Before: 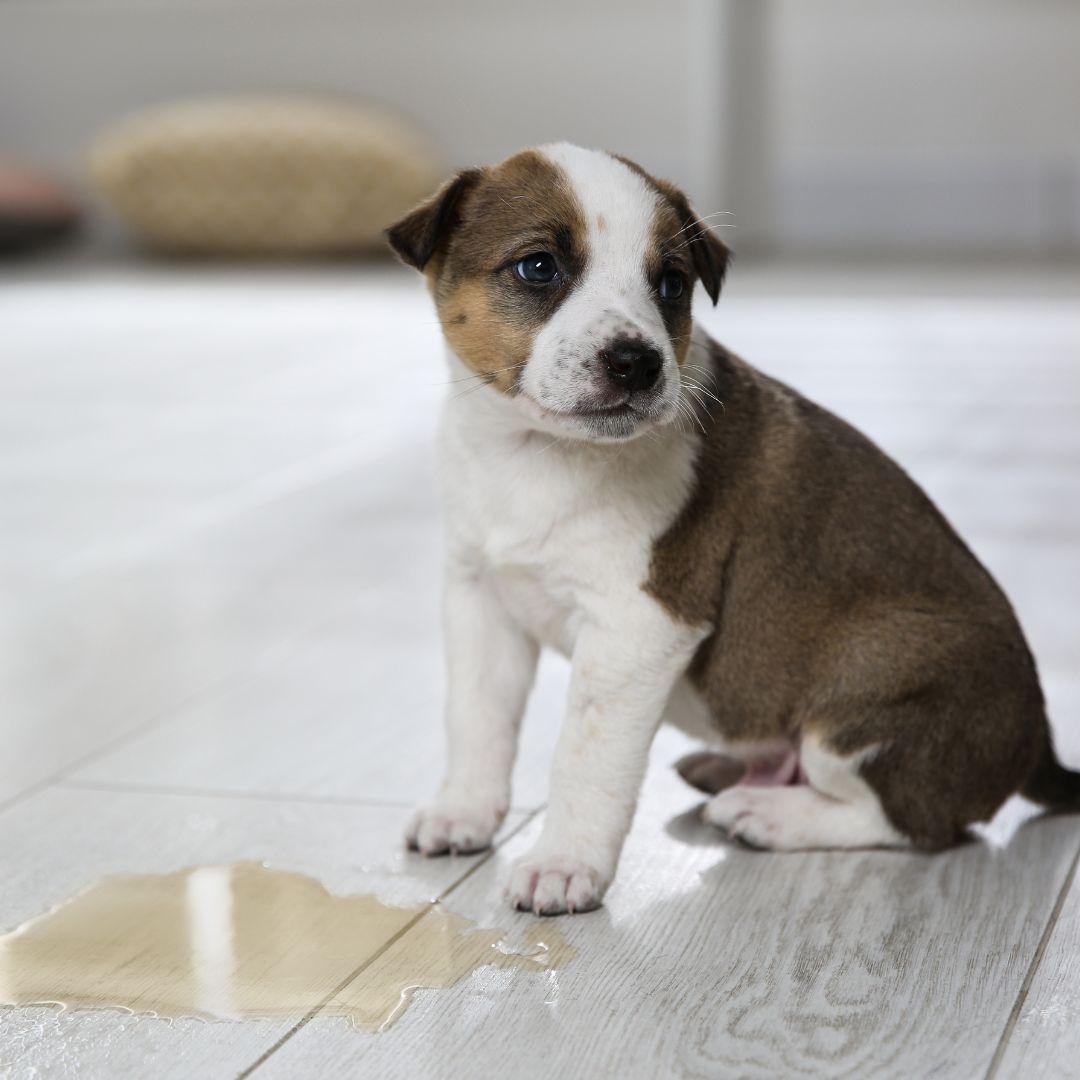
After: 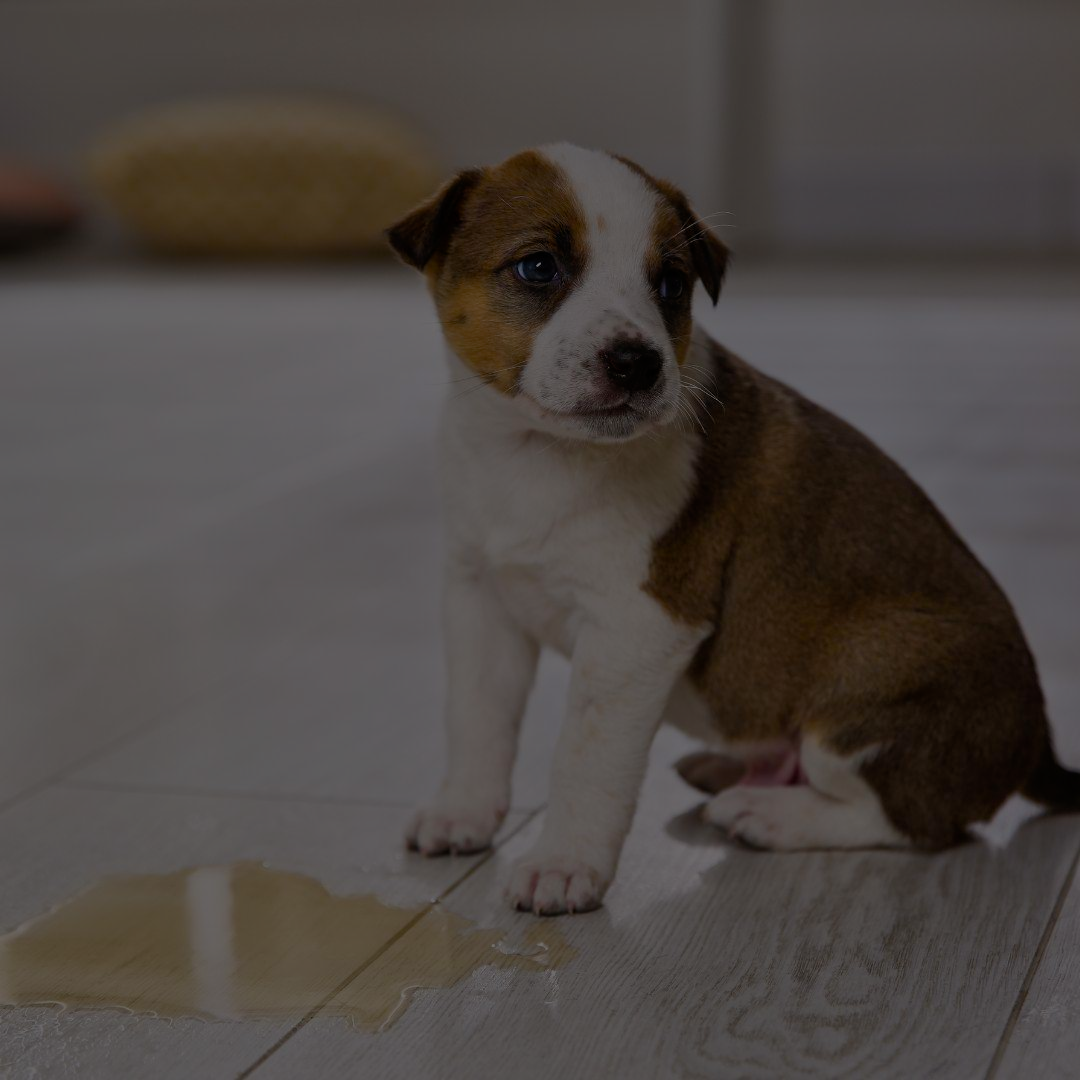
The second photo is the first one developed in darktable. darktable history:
color balance rgb: power › chroma 0.282%, power › hue 22.72°, perceptual saturation grading › global saturation 20%, perceptual saturation grading › highlights -25.577%, perceptual saturation grading › shadows 49.513%, perceptual brilliance grading › global brilliance 2.762%, perceptual brilliance grading › highlights -2.781%, perceptual brilliance grading › shadows 3.595%
tone equalizer: -8 EV 0.234 EV, -7 EV 0.386 EV, -6 EV 0.427 EV, -5 EV 0.263 EV, -3 EV -0.284 EV, -2 EV -0.419 EV, -1 EV -0.398 EV, +0 EV -0.224 EV
exposure: exposure -2.438 EV, compensate highlight preservation false
